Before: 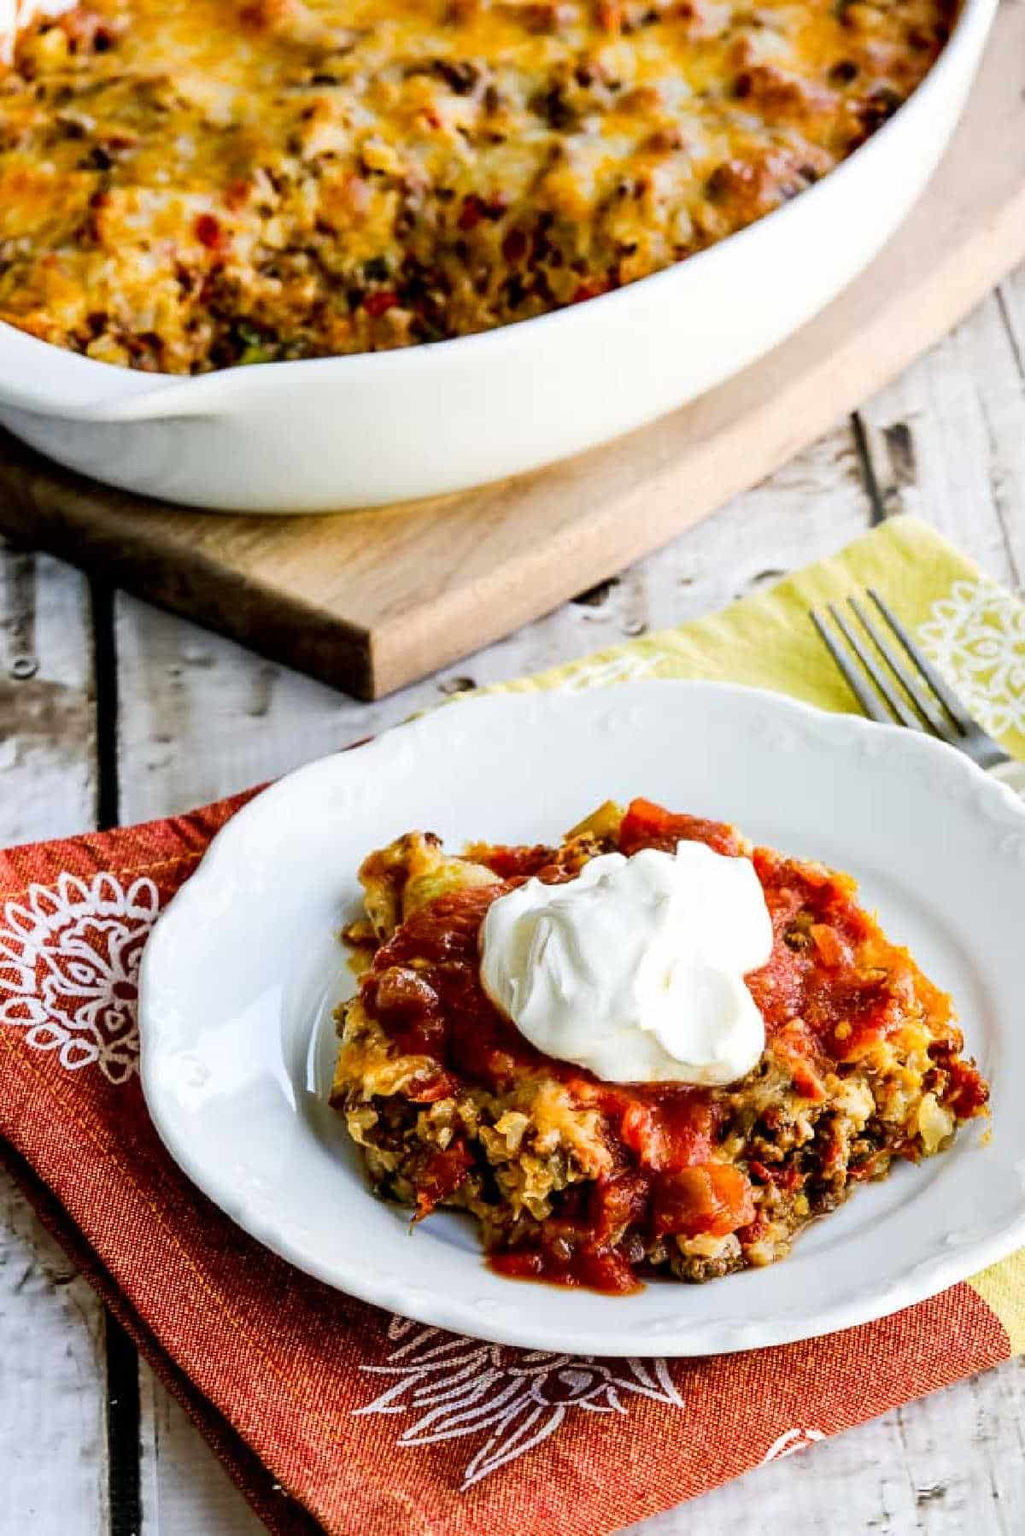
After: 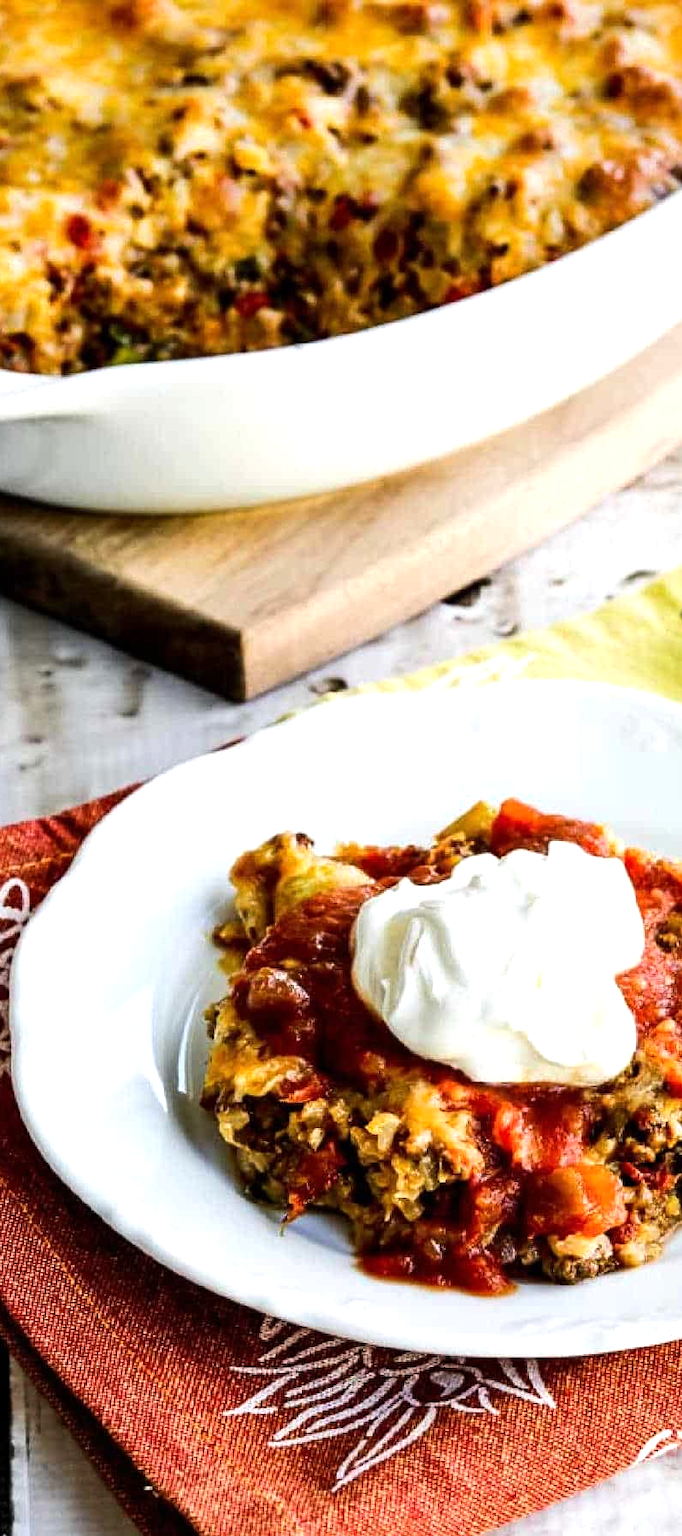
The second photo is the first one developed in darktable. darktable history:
crop and rotate: left 12.648%, right 20.685%
tone equalizer: -8 EV -0.417 EV, -7 EV -0.389 EV, -6 EV -0.333 EV, -5 EV -0.222 EV, -3 EV 0.222 EV, -2 EV 0.333 EV, -1 EV 0.389 EV, +0 EV 0.417 EV, edges refinement/feathering 500, mask exposure compensation -1.57 EV, preserve details no
